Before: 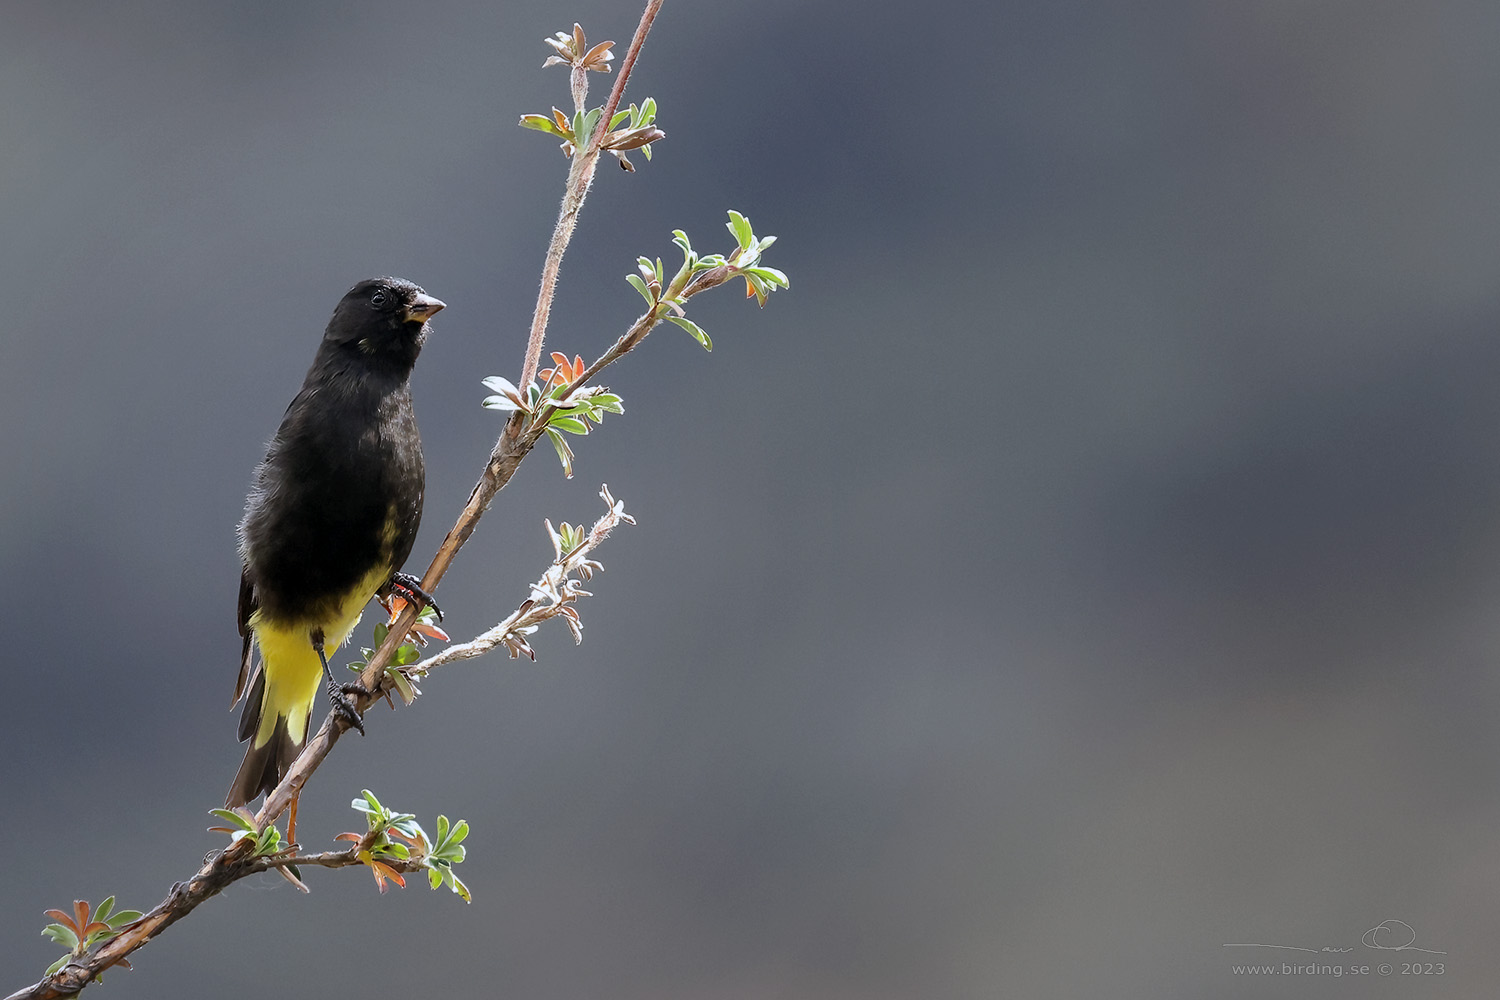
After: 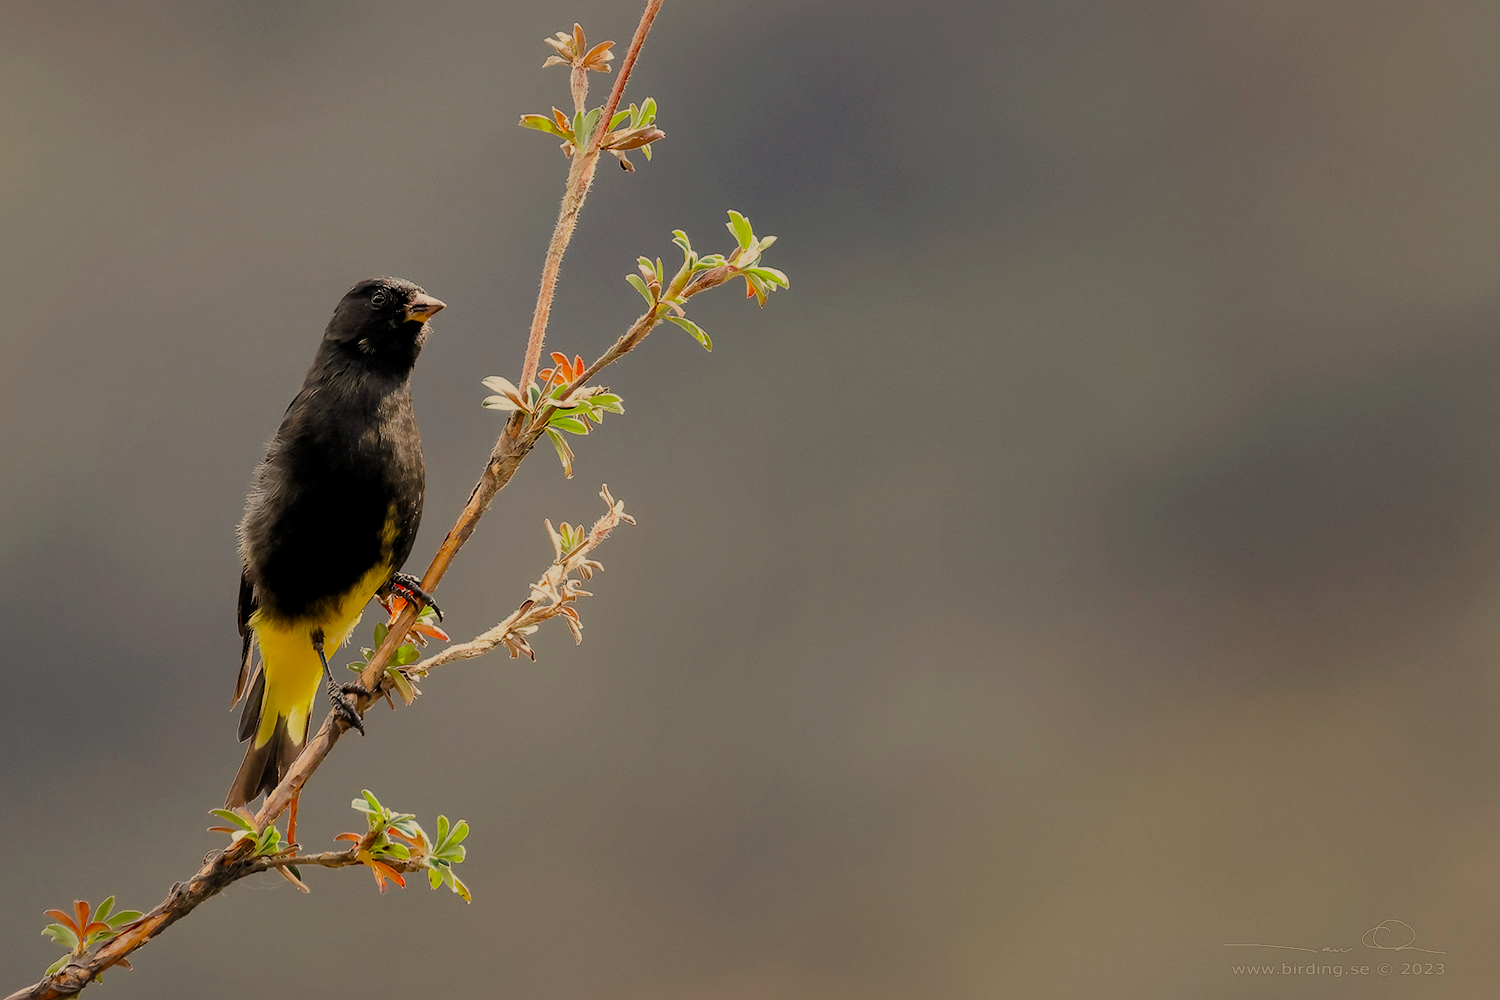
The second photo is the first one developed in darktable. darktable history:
filmic rgb: black relative exposure -8.79 EV, white relative exposure 4.98 EV, threshold 6 EV, target black luminance 0%, hardness 3.77, latitude 66.34%, contrast 0.822, highlights saturation mix 10%, shadows ↔ highlights balance 20%, add noise in highlights 0.1, color science v4 (2020), iterations of high-quality reconstruction 0, type of noise poissonian, enable highlight reconstruction true
white balance: red 1.123, blue 0.83
